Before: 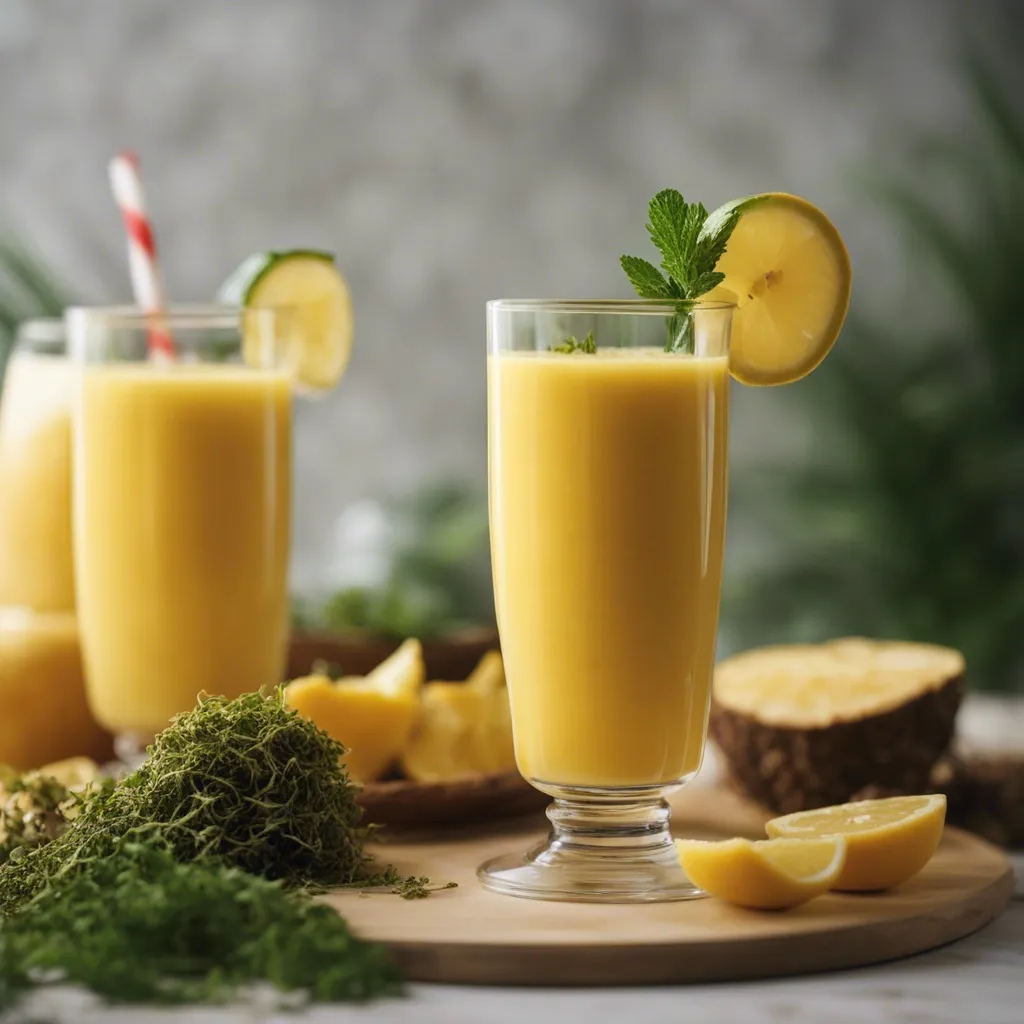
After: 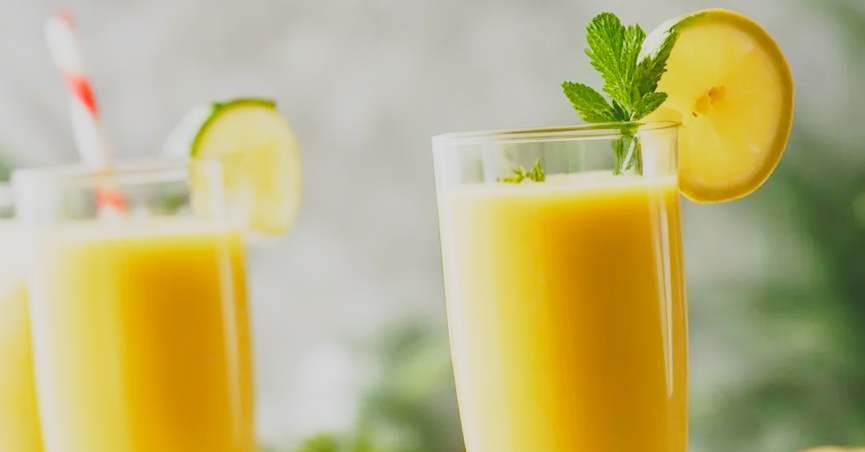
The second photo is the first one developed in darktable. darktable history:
contrast brightness saturation: contrast -0.28
rotate and perspective: rotation -4.2°, shear 0.006, automatic cropping off
exposure: black level correction 0, exposure 0.5 EV, compensate highlight preservation false
base curve: curves: ch0 [(0, 0) (0.028, 0.03) (0.121, 0.232) (0.46, 0.748) (0.859, 0.968) (1, 1)], preserve colors none
crop: left 7.036%, top 18.398%, right 14.379%, bottom 40.043%
